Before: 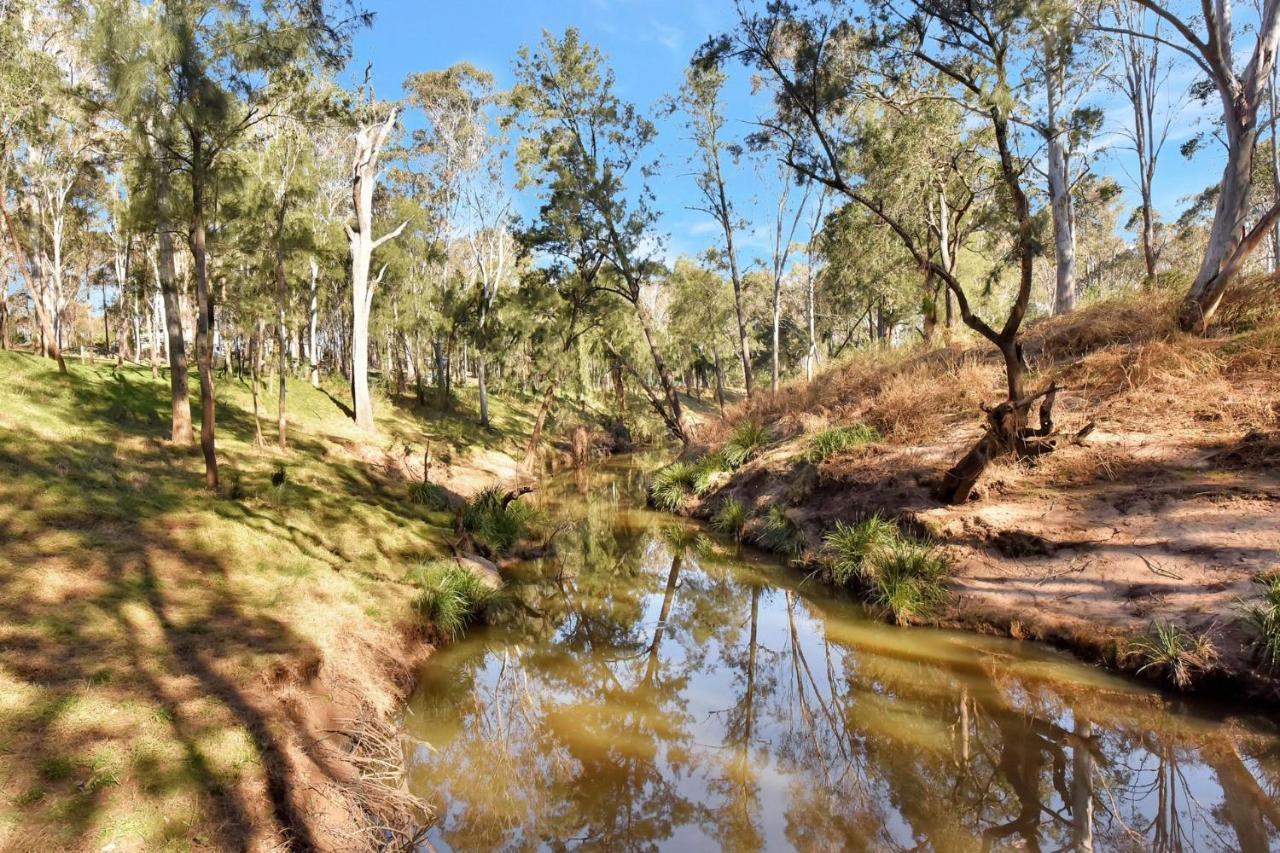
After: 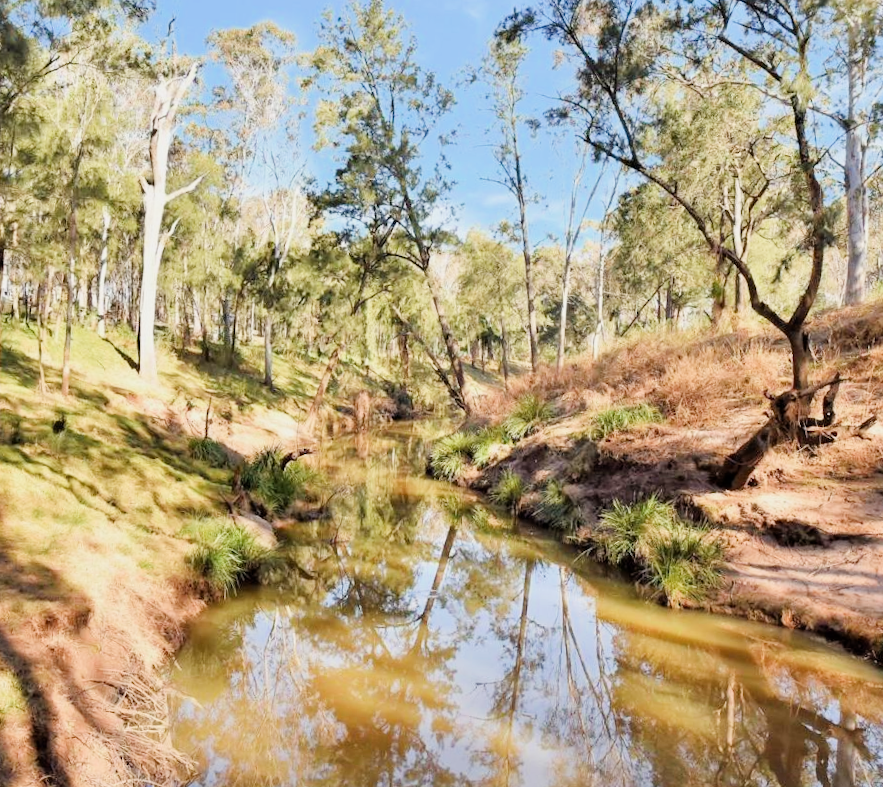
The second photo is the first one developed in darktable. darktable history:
filmic rgb: black relative exposure -7.65 EV, white relative exposure 4.56 EV, hardness 3.61, contrast 0.984
crop and rotate: angle -3.2°, left 14.275%, top 0.019%, right 11.052%, bottom 0.054%
exposure: black level correction 0, exposure 1 EV, compensate highlight preservation false
